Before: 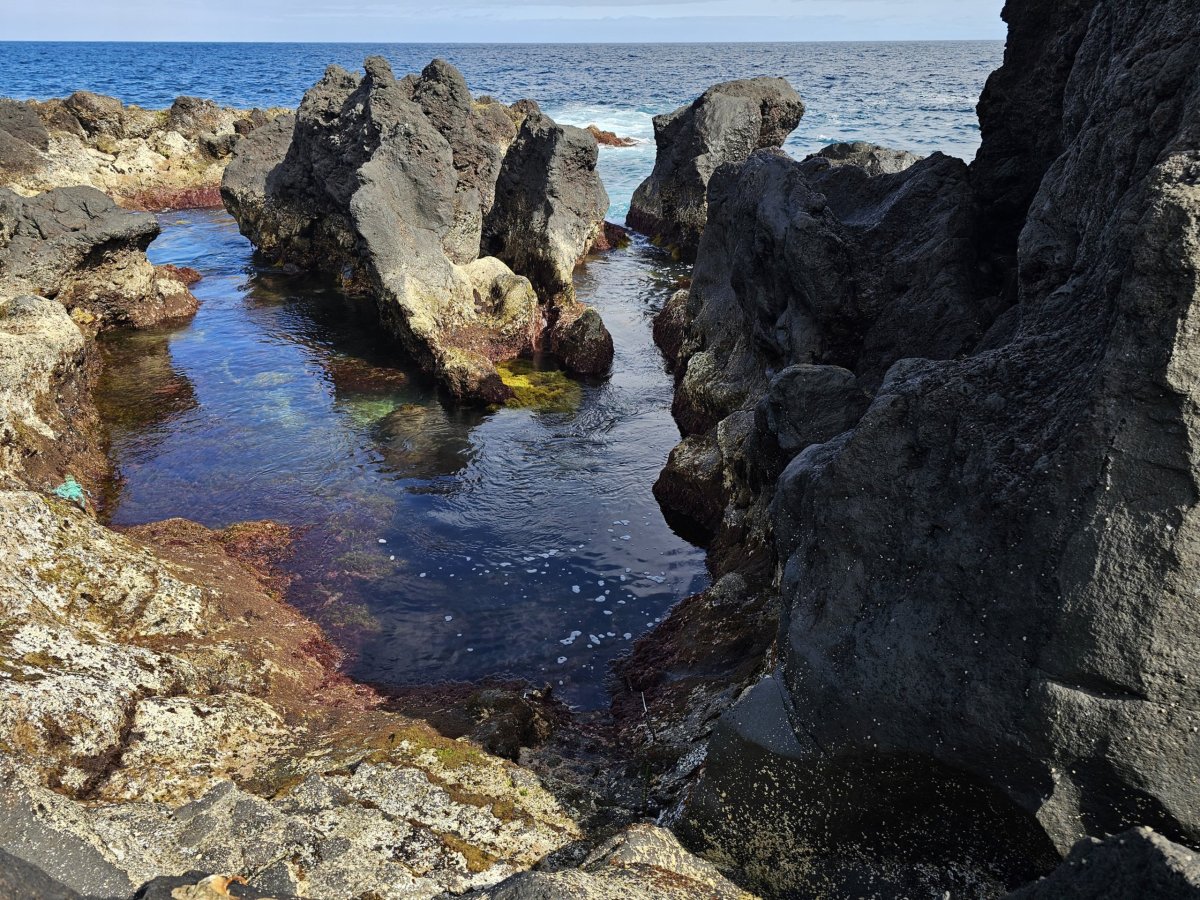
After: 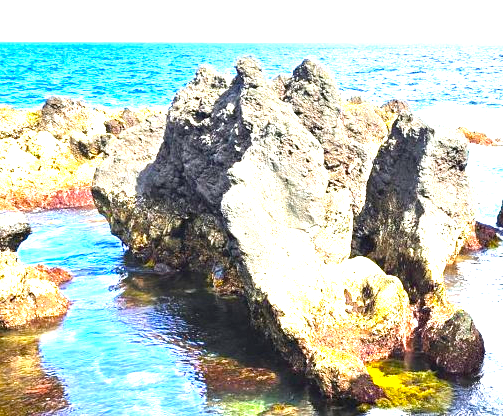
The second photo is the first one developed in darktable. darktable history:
color balance rgb: perceptual saturation grading › global saturation 30%, global vibrance 20%
exposure: black level correction 0, exposure 2.327 EV, compensate exposure bias true, compensate highlight preservation false
crop and rotate: left 10.817%, top 0.062%, right 47.194%, bottom 53.626%
